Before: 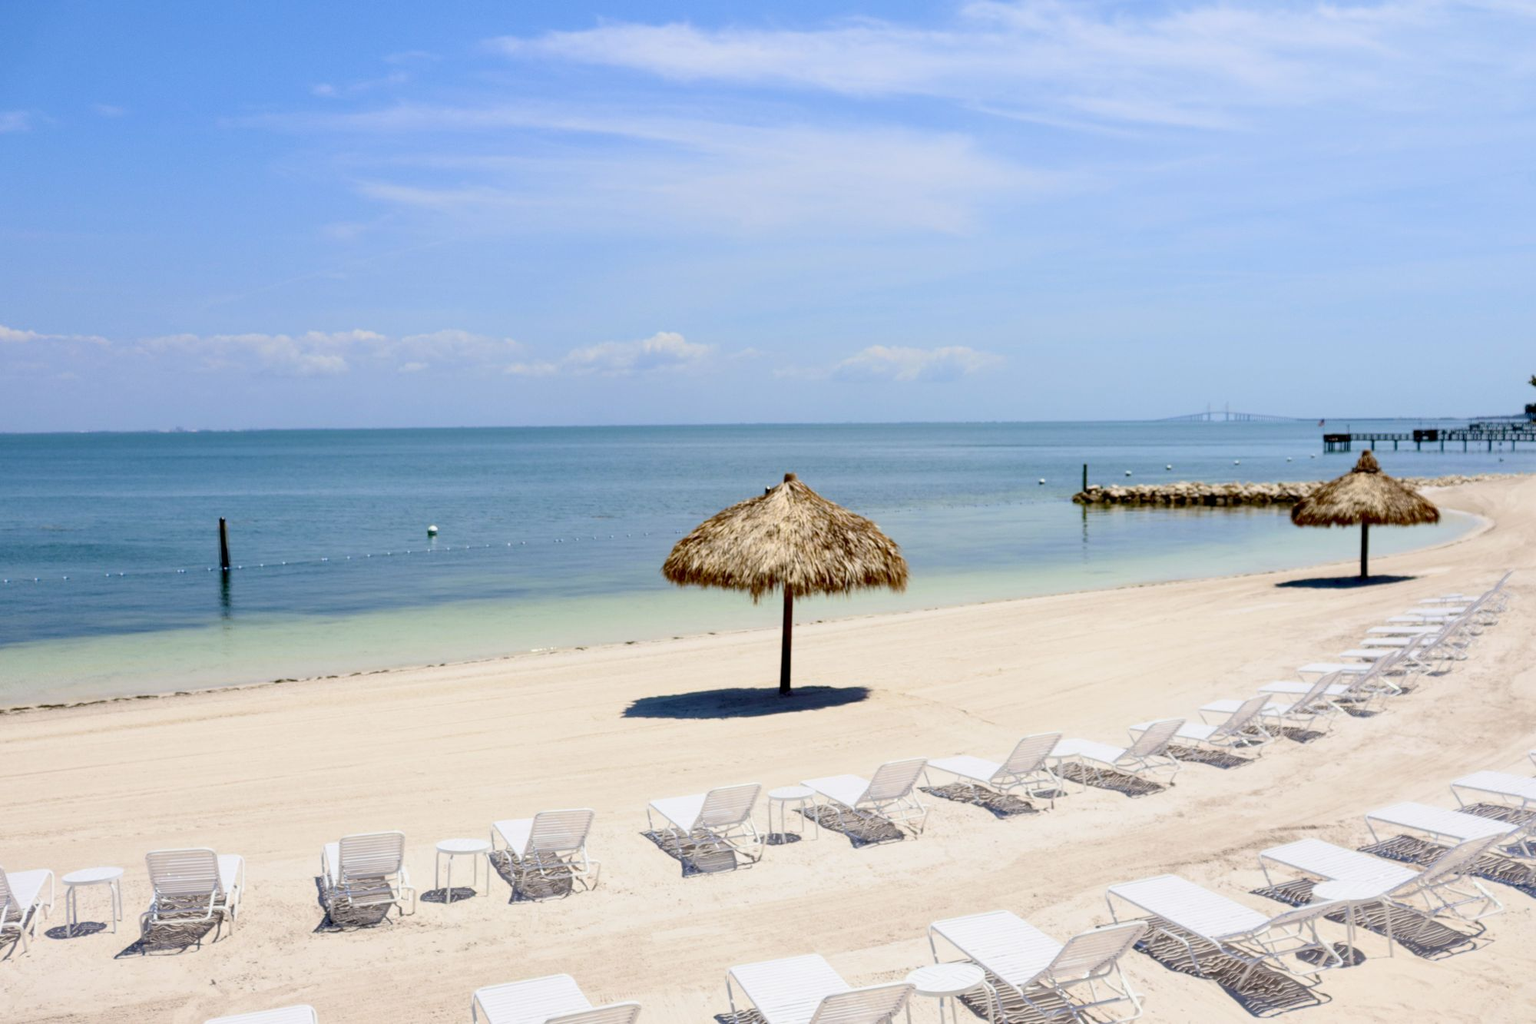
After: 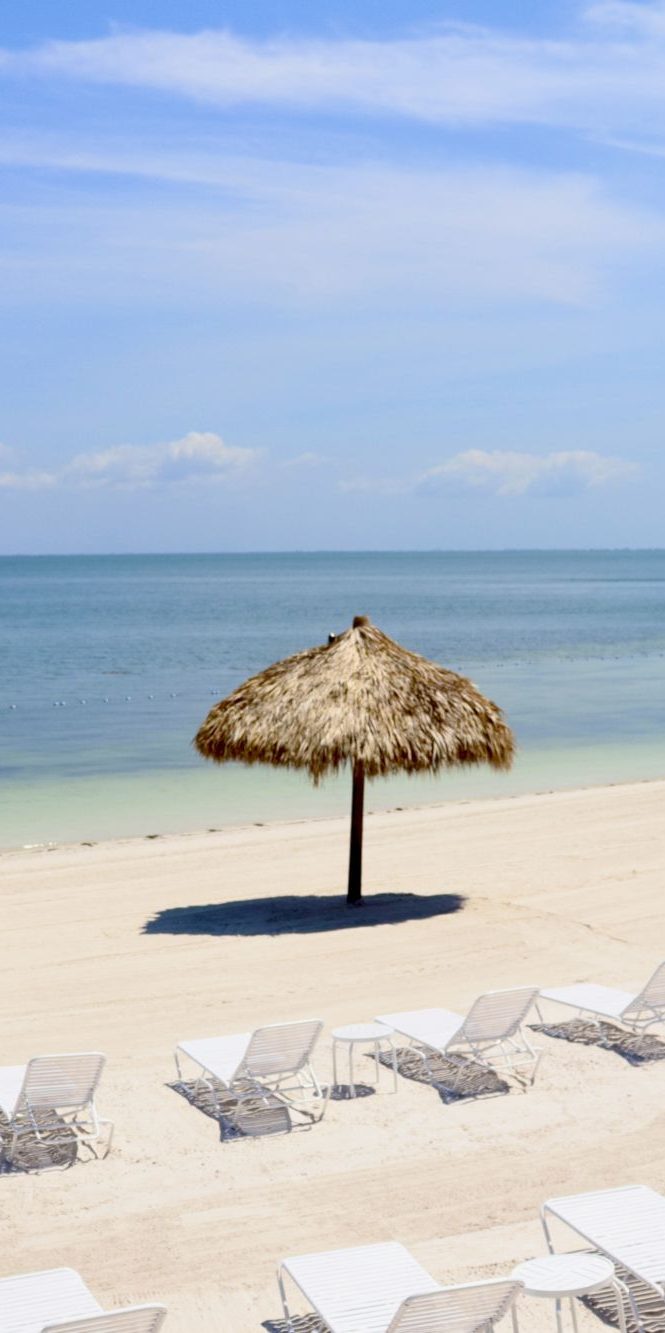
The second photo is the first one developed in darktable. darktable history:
crop: left 33.405%, right 33.333%
